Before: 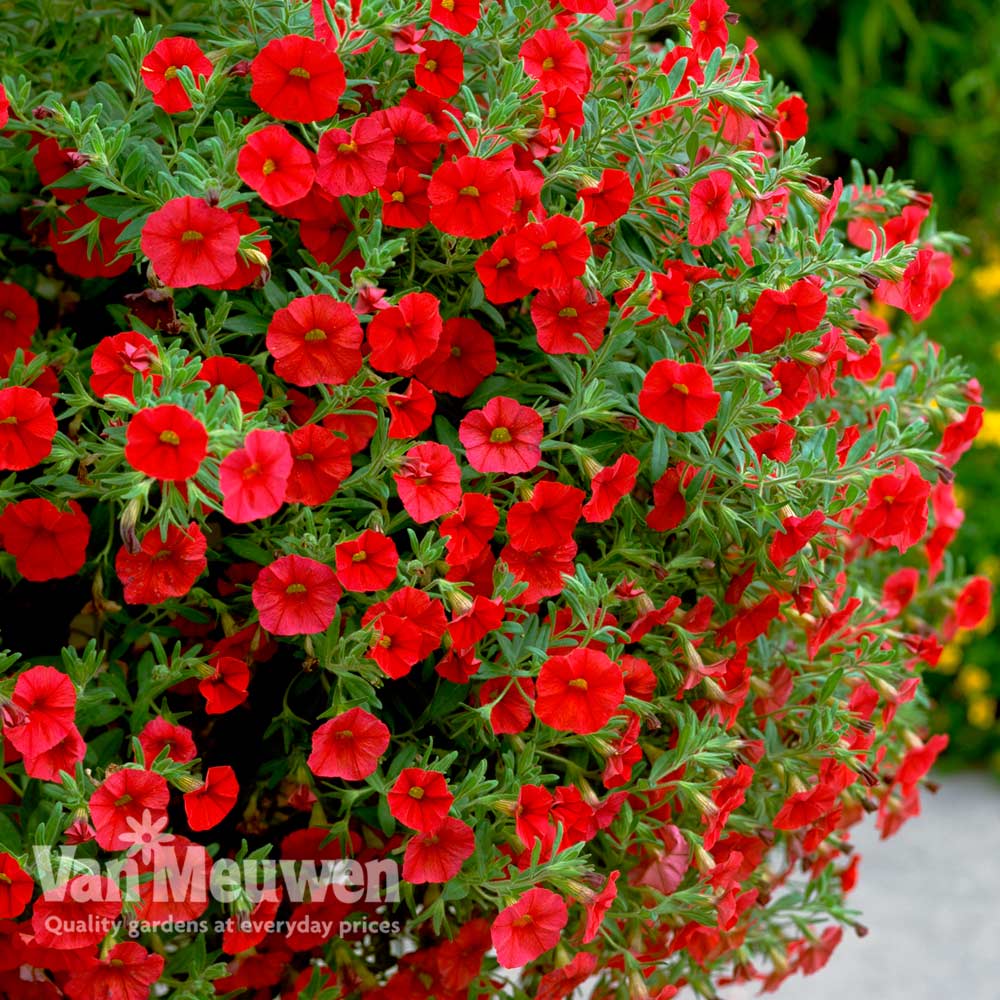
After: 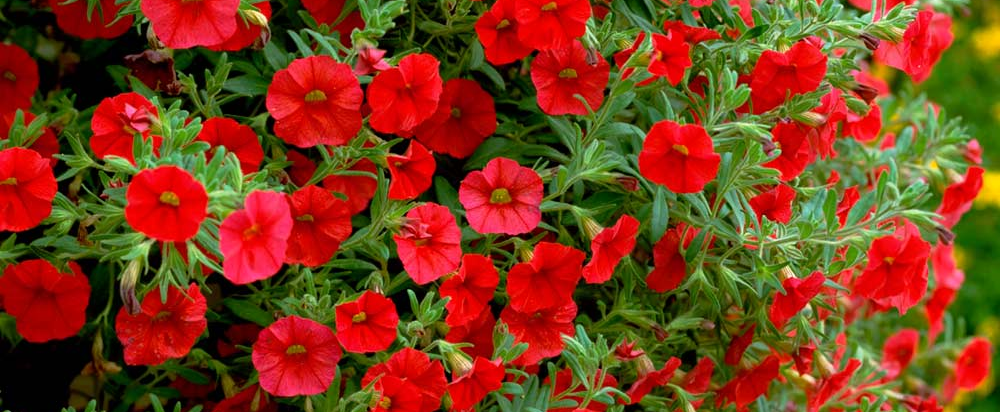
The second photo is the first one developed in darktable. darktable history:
crop and rotate: top 23.941%, bottom 34.767%
